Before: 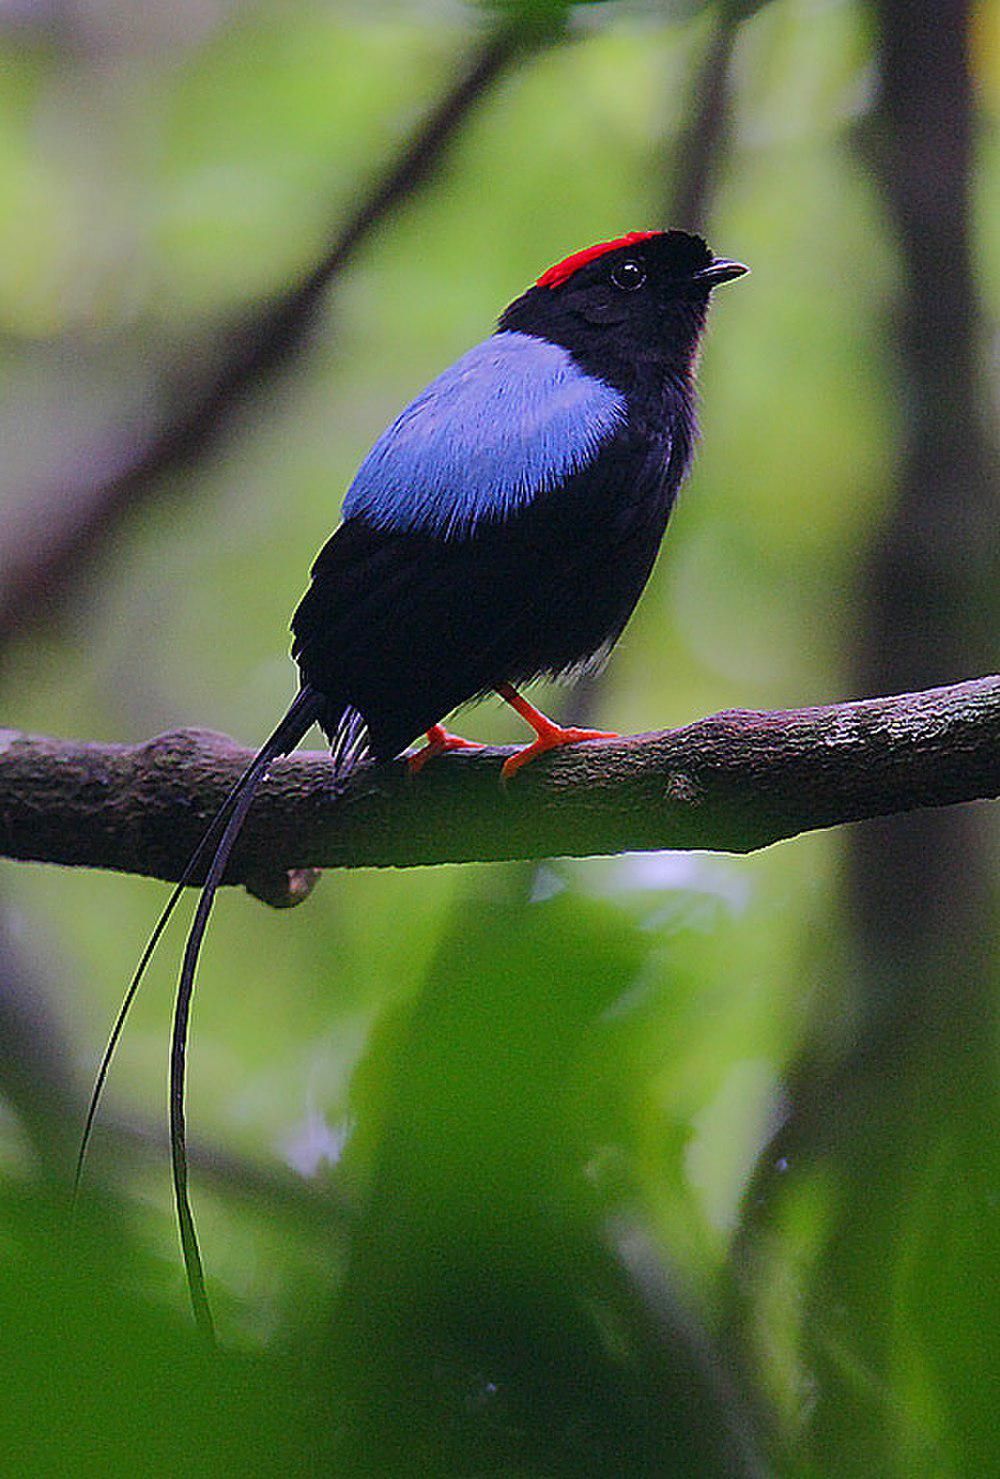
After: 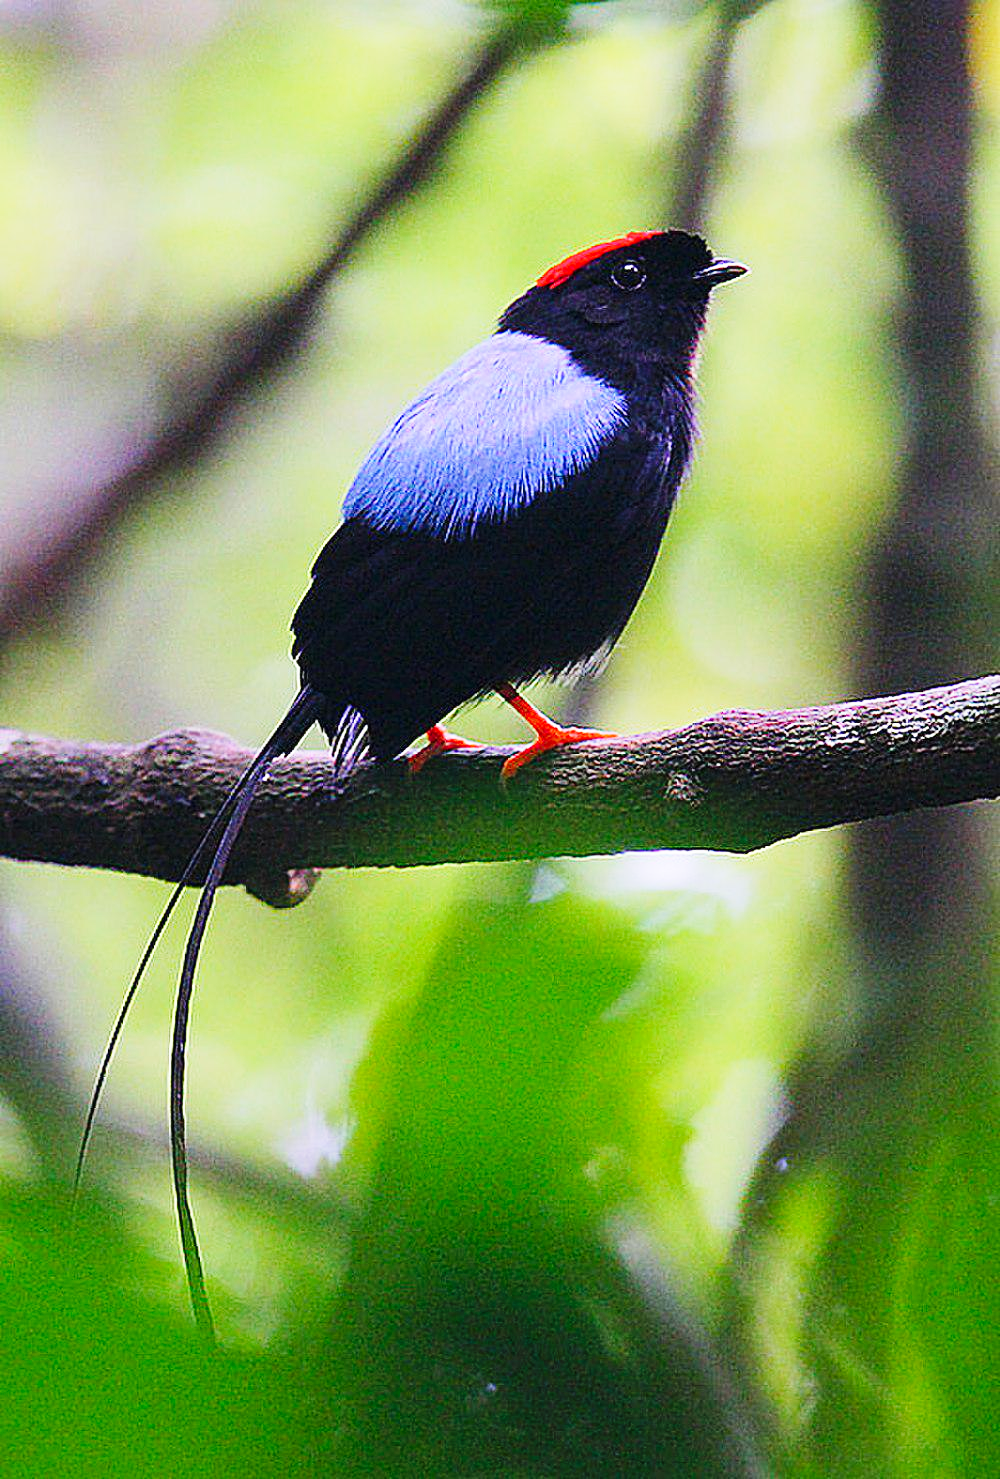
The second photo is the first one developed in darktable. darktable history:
base curve: curves: ch0 [(0, 0) (0.018, 0.026) (0.143, 0.37) (0.33, 0.731) (0.458, 0.853) (0.735, 0.965) (0.905, 0.986) (1, 1)], exposure shift 0.574, preserve colors none
